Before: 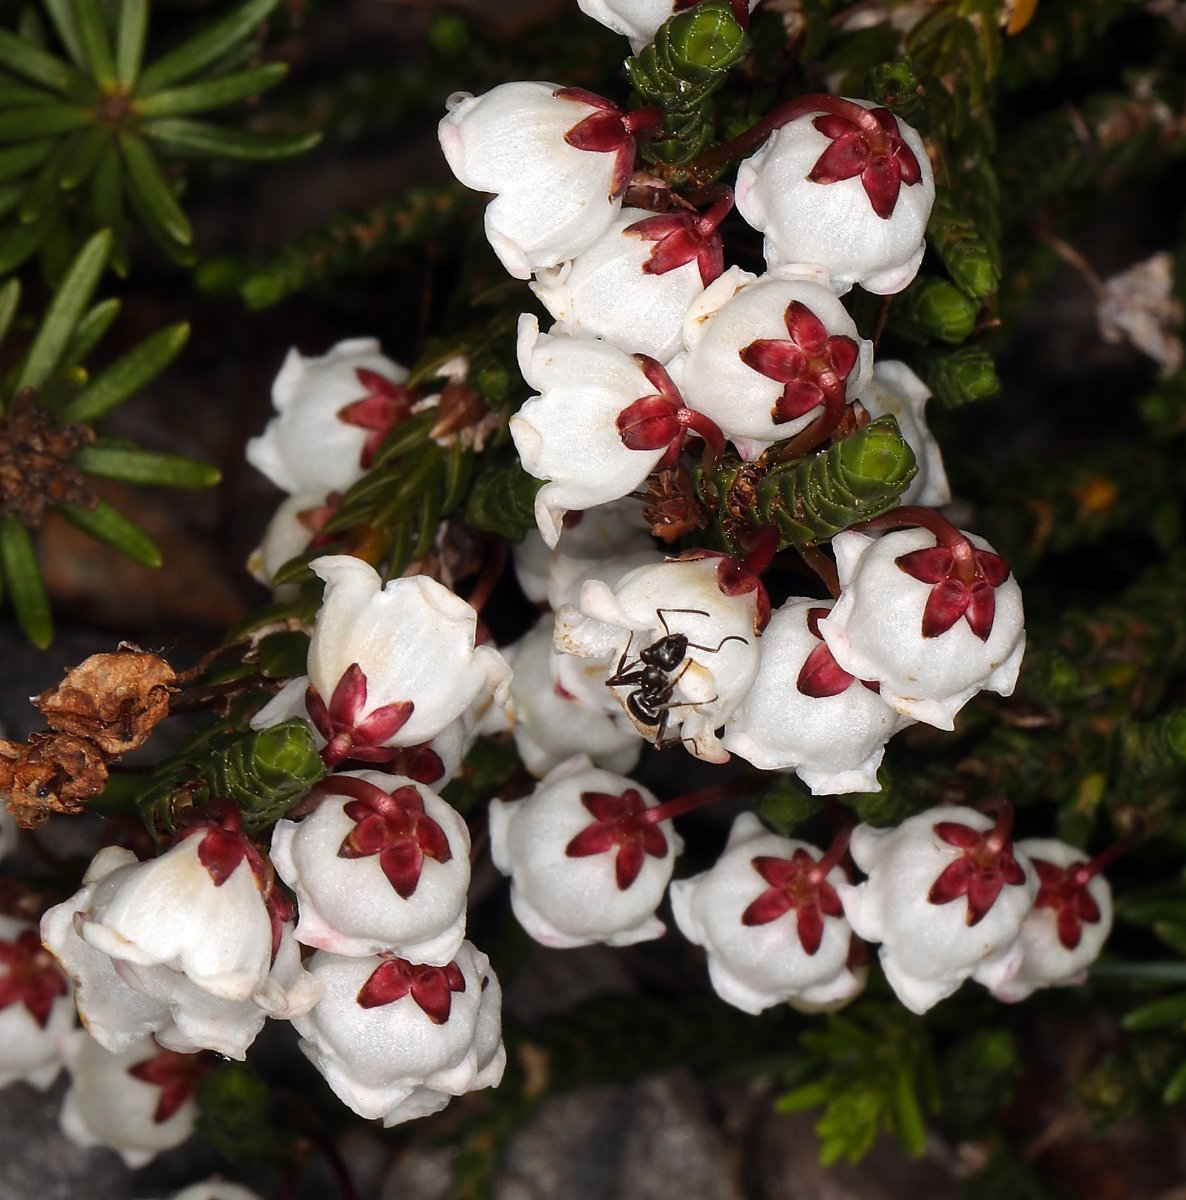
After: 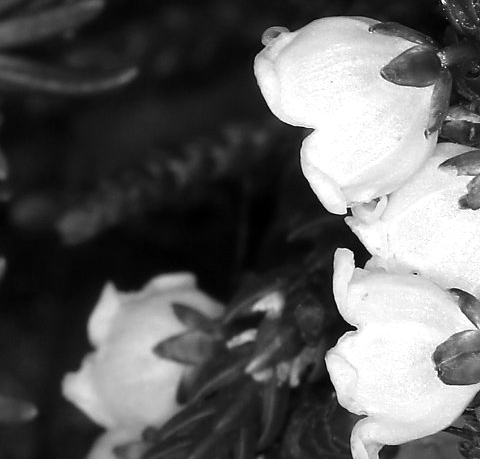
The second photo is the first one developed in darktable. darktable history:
color zones: curves: ch0 [(0.004, 0.588) (0.116, 0.636) (0.259, 0.476) (0.423, 0.464) (0.75, 0.5)]; ch1 [(0, 0) (0.143, 0) (0.286, 0) (0.429, 0) (0.571, 0) (0.714, 0) (0.857, 0)]
exposure: exposure 0.133 EV, compensate highlight preservation false
crop: left 15.564%, top 5.462%, right 43.895%, bottom 56.229%
